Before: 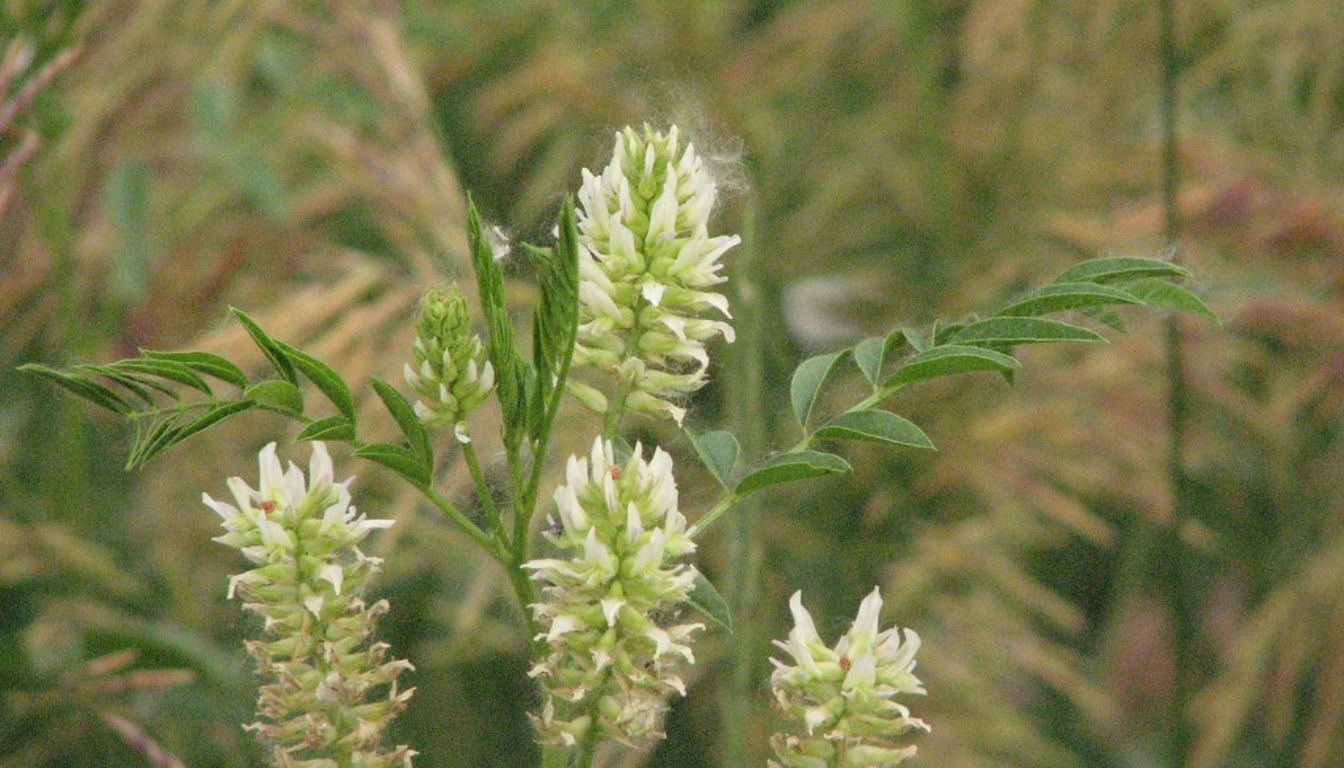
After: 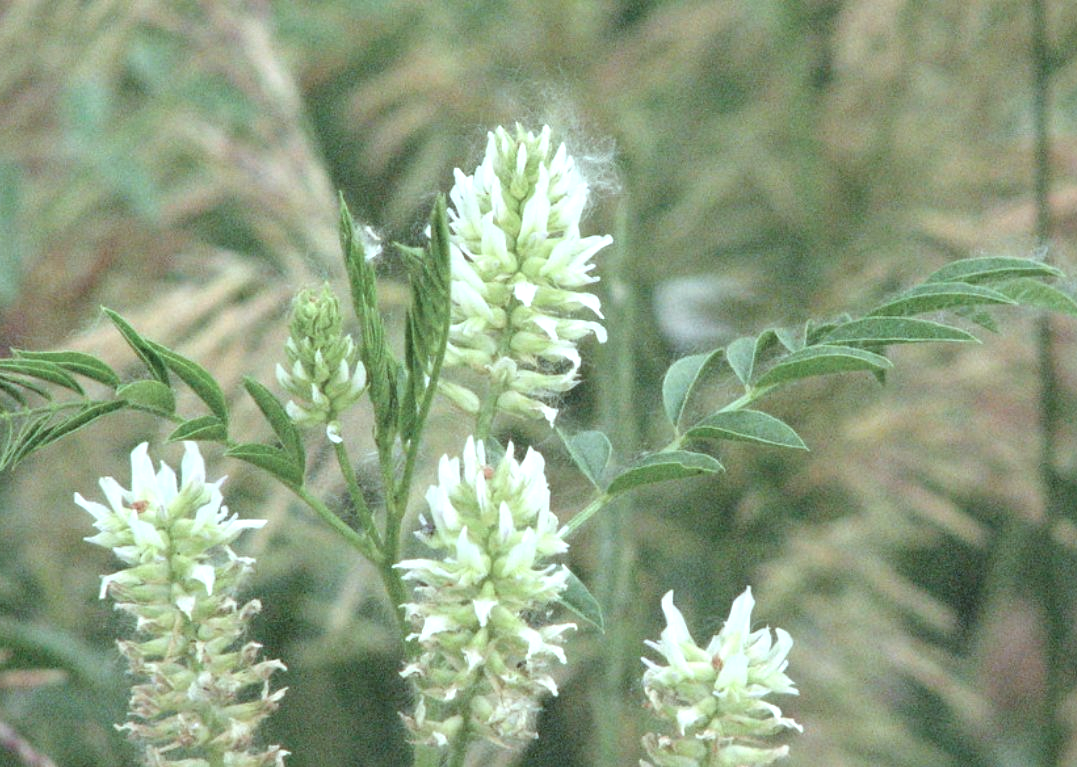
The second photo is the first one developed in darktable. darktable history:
color correction: highlights a* -12.64, highlights b* -18.1, saturation 0.7
exposure: black level correction 0, exposure 0.7 EV, compensate exposure bias true, compensate highlight preservation false
contrast brightness saturation: contrast 0.05
crop and rotate: left 9.597%, right 10.195%
